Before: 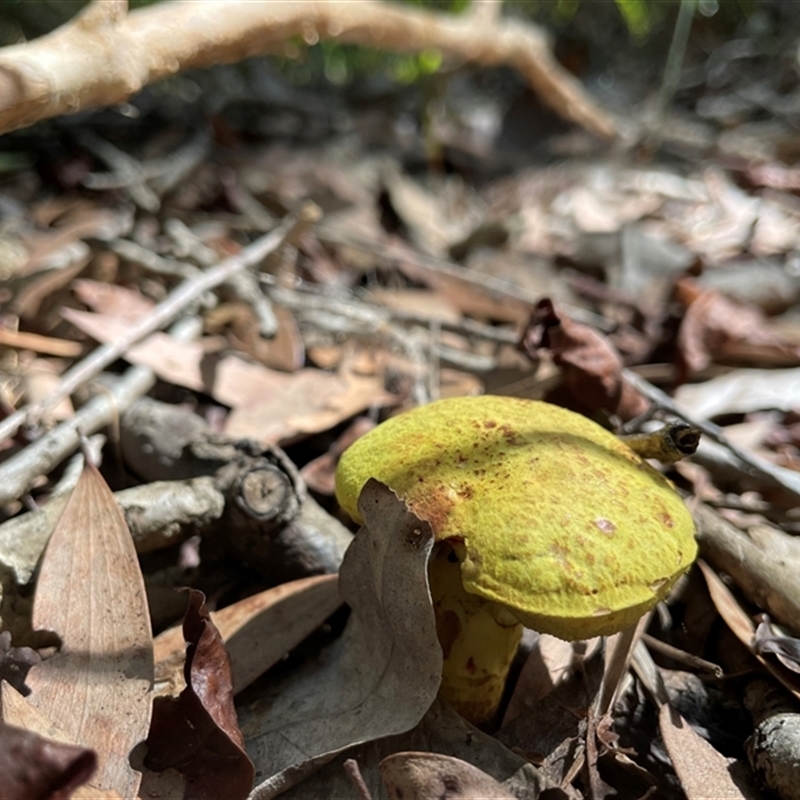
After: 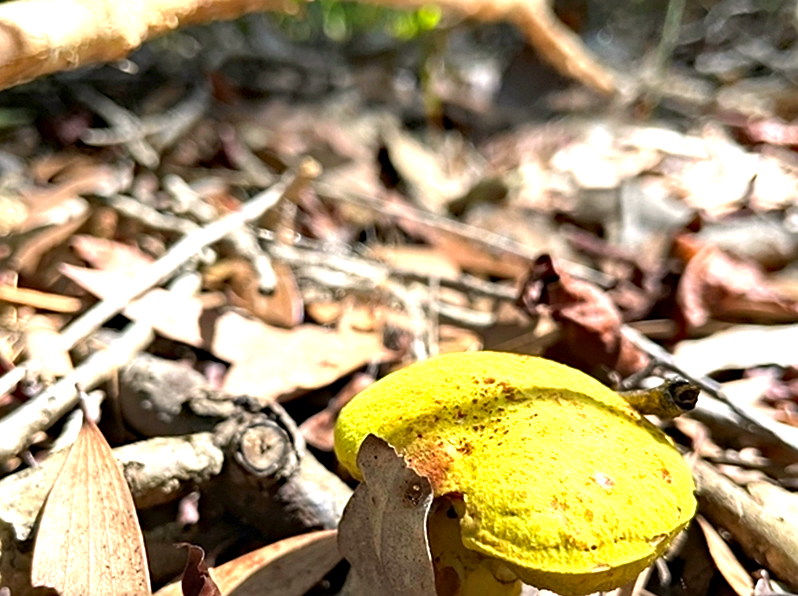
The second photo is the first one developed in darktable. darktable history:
haze removal: compatibility mode true, adaptive false
crop: left 0.225%, top 5.553%, bottom 19.897%
exposure: black level correction 0, exposure 1.199 EV, compensate exposure bias true, compensate highlight preservation false
shadows and highlights: soften with gaussian
color correction: highlights a* 3.36, highlights b* 1.71, saturation 1.22
sharpen: on, module defaults
